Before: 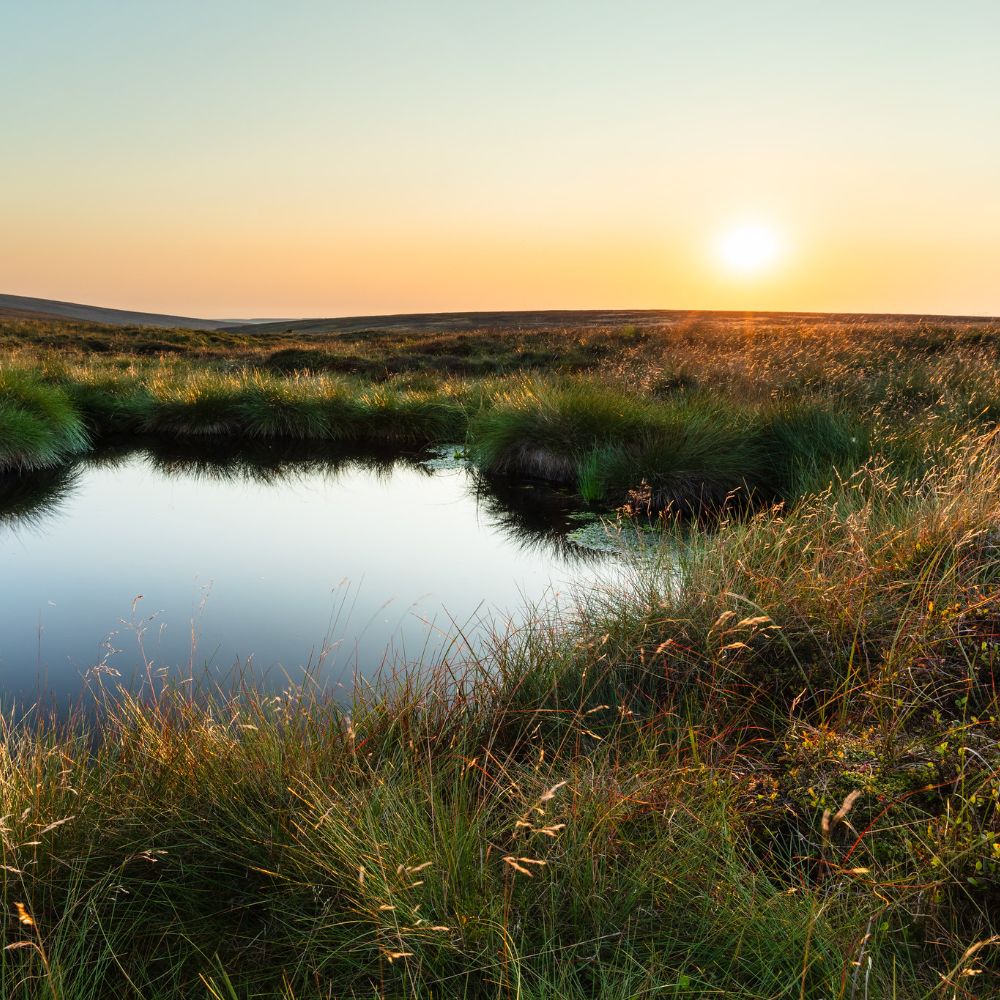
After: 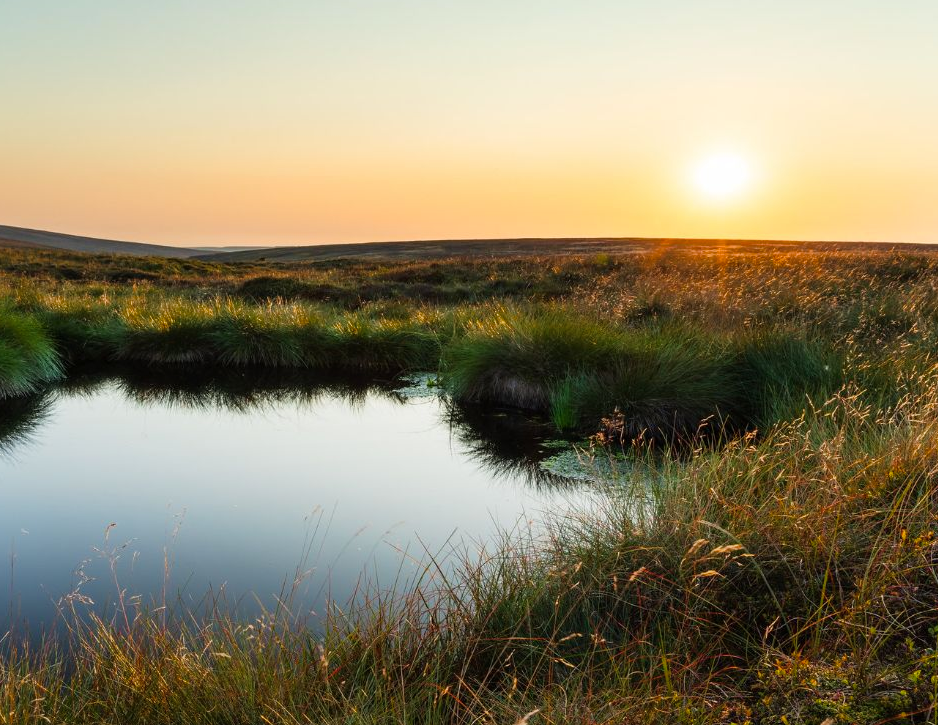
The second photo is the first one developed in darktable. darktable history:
color balance rgb: shadows fall-off 101%, linear chroma grading › mid-tones 7.63%, perceptual saturation grading › mid-tones 11.68%, mask middle-gray fulcrum 22.45%, global vibrance 10.11%, saturation formula JzAzBz (2021)
crop: left 2.737%, top 7.287%, right 3.421%, bottom 20.179%
tone equalizer: on, module defaults
graduated density: rotation -180°, offset 24.95
